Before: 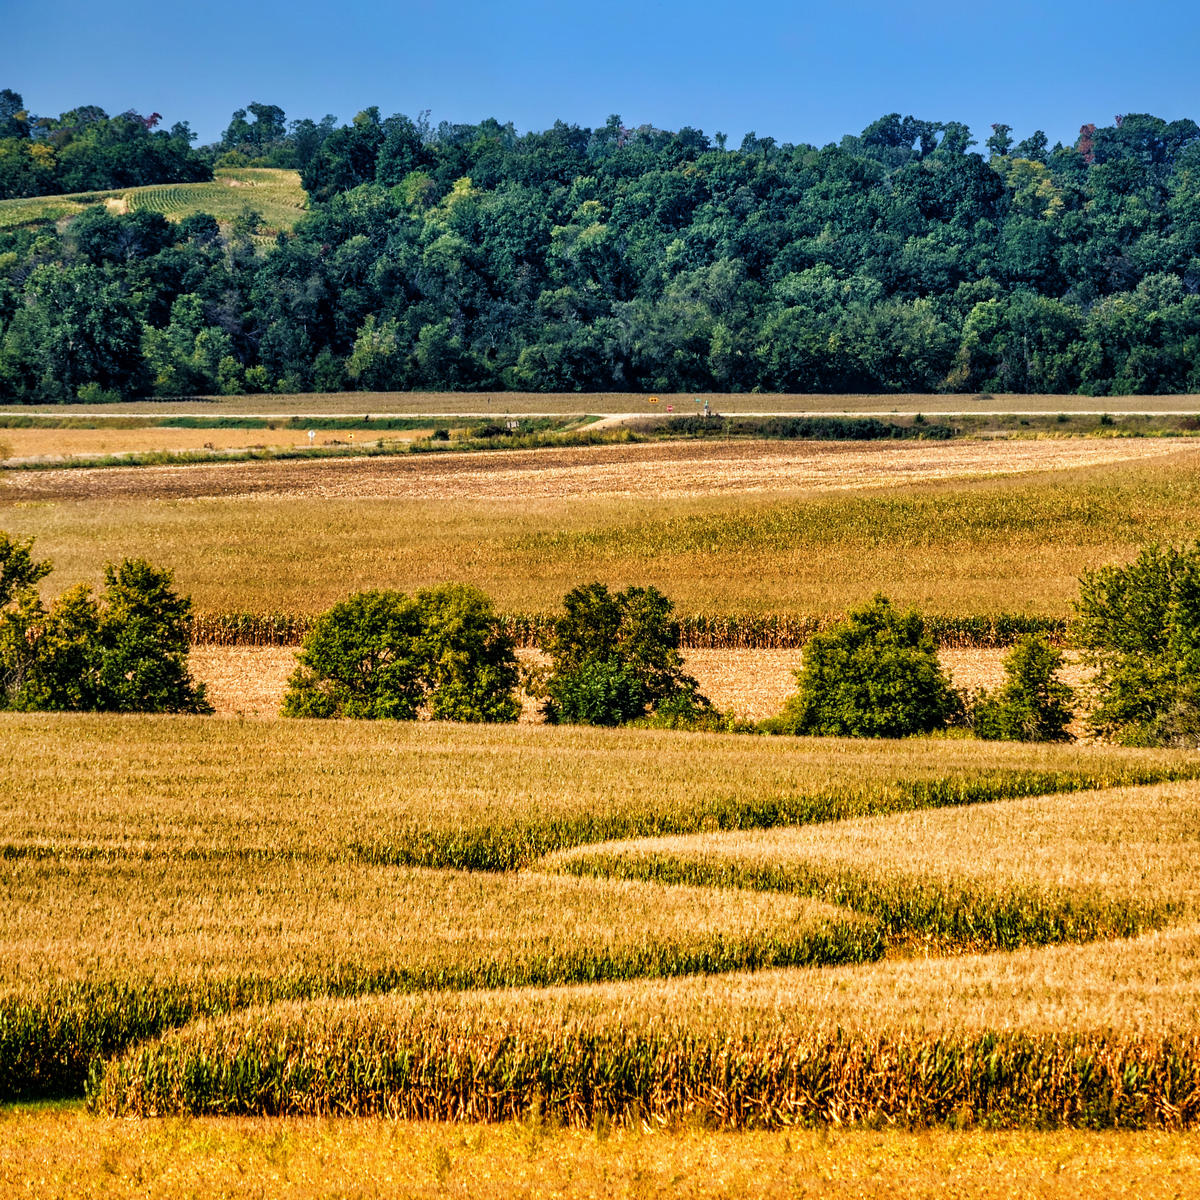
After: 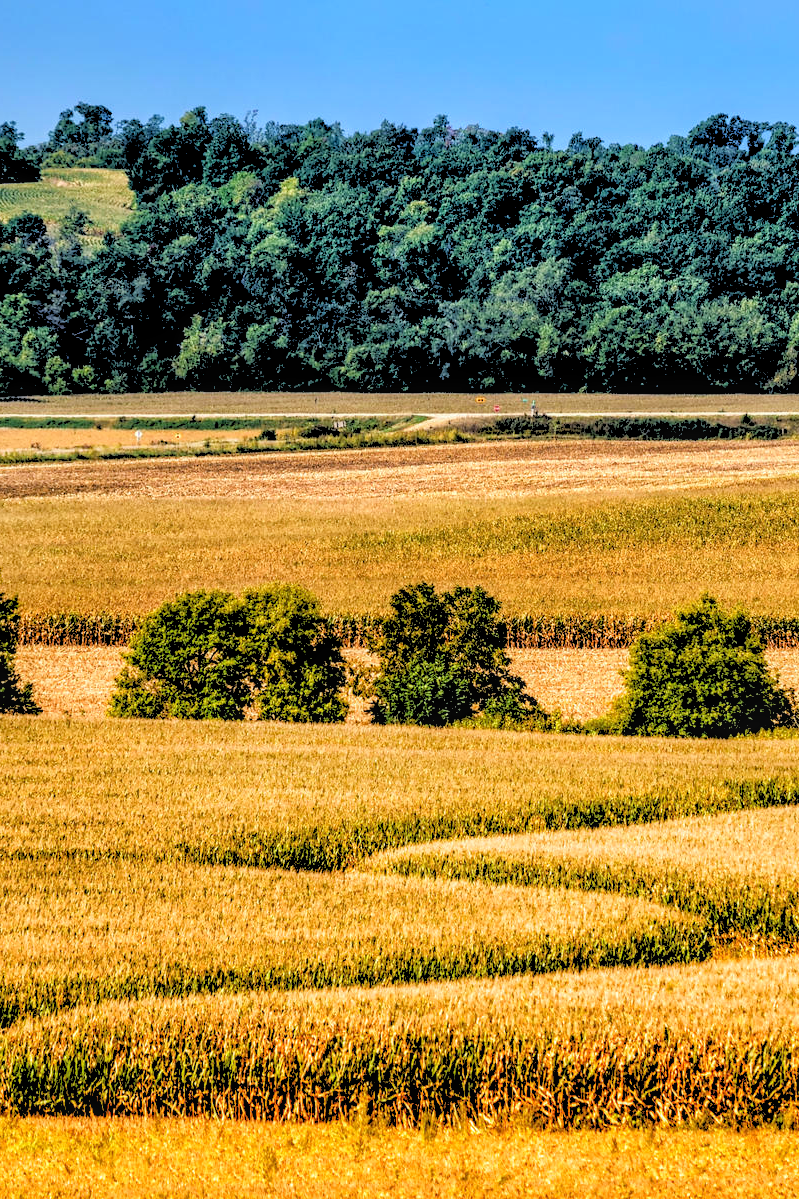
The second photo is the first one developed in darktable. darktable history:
local contrast: on, module defaults
crop and rotate: left 14.436%, right 18.898%
rgb levels: levels [[0.027, 0.429, 0.996], [0, 0.5, 1], [0, 0.5, 1]]
contrast equalizer: y [[0.5, 0.5, 0.472, 0.5, 0.5, 0.5], [0.5 ×6], [0.5 ×6], [0 ×6], [0 ×6]]
